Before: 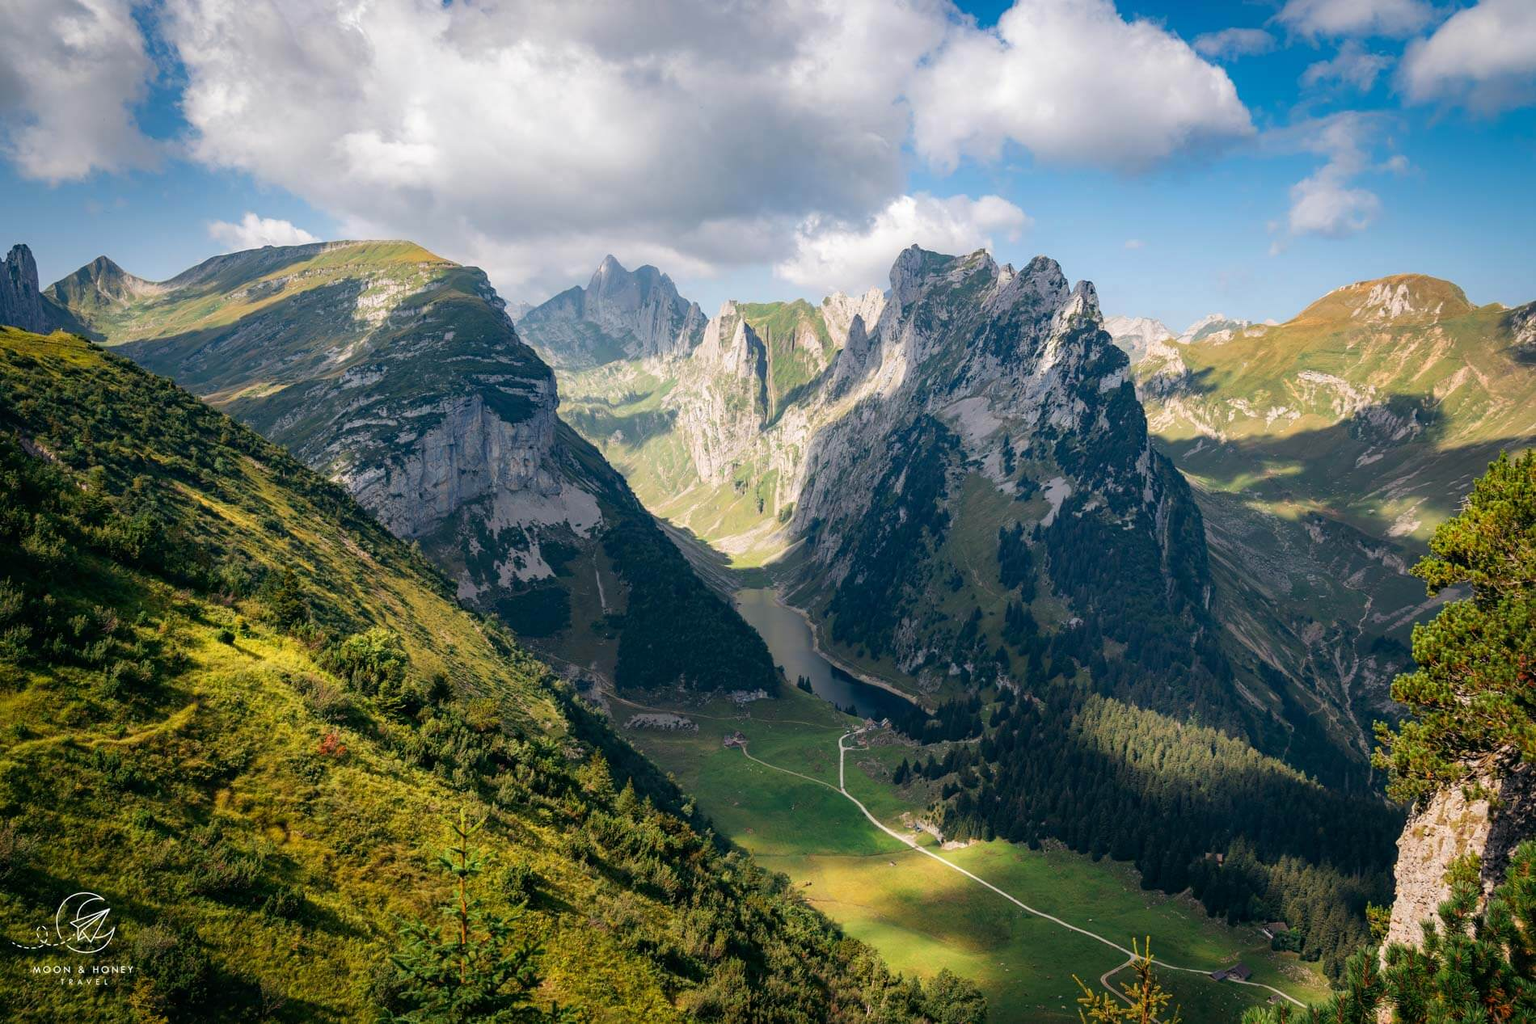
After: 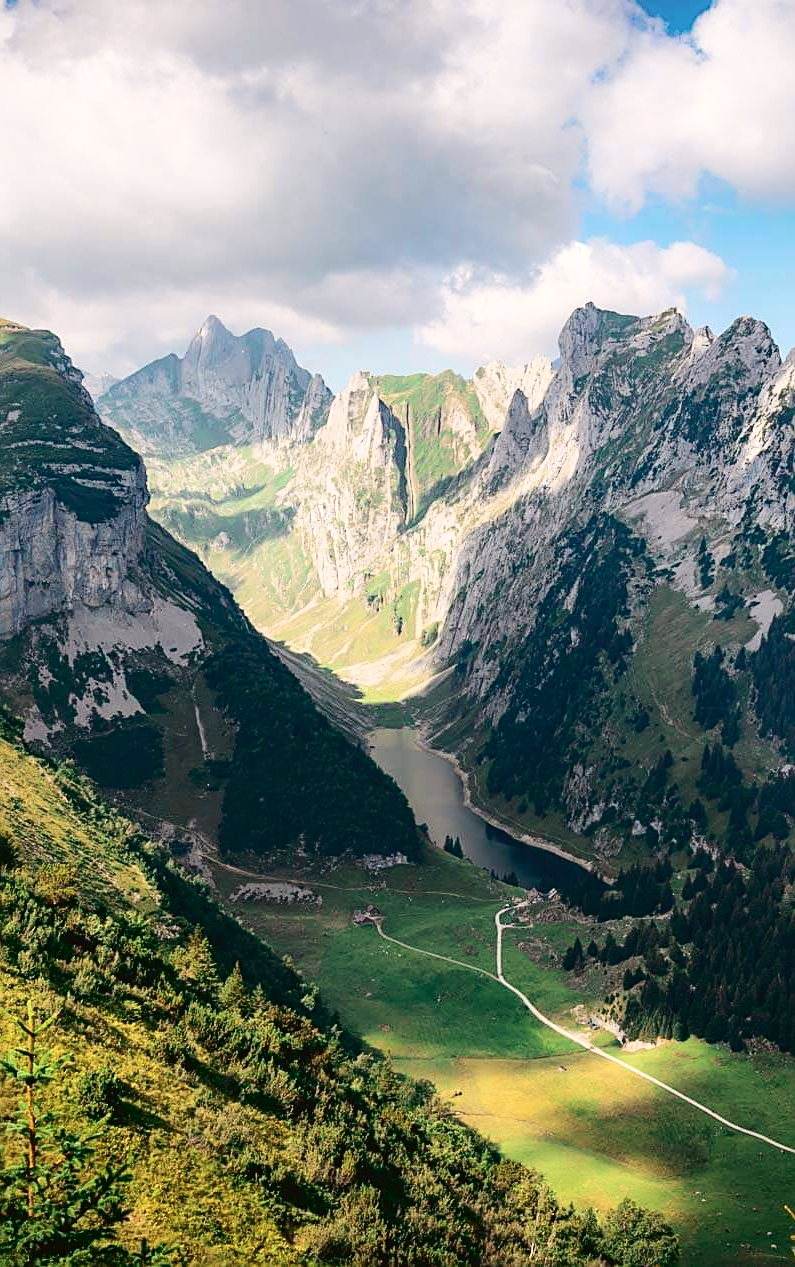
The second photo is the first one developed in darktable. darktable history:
tone curve: curves: ch0 [(0, 0.023) (0.1, 0.084) (0.184, 0.168) (0.45, 0.54) (0.57, 0.683) (0.722, 0.825) (0.877, 0.948) (1, 1)]; ch1 [(0, 0) (0.414, 0.395) (0.453, 0.437) (0.502, 0.509) (0.521, 0.519) (0.573, 0.568) (0.618, 0.61) (0.654, 0.642) (1, 1)]; ch2 [(0, 0) (0.421, 0.43) (0.45, 0.463) (0.492, 0.504) (0.511, 0.519) (0.557, 0.557) (0.602, 0.605) (1, 1)], color space Lab, independent channels, preserve colors none
sharpen: on, module defaults
crop: left 28.557%, right 29.6%
